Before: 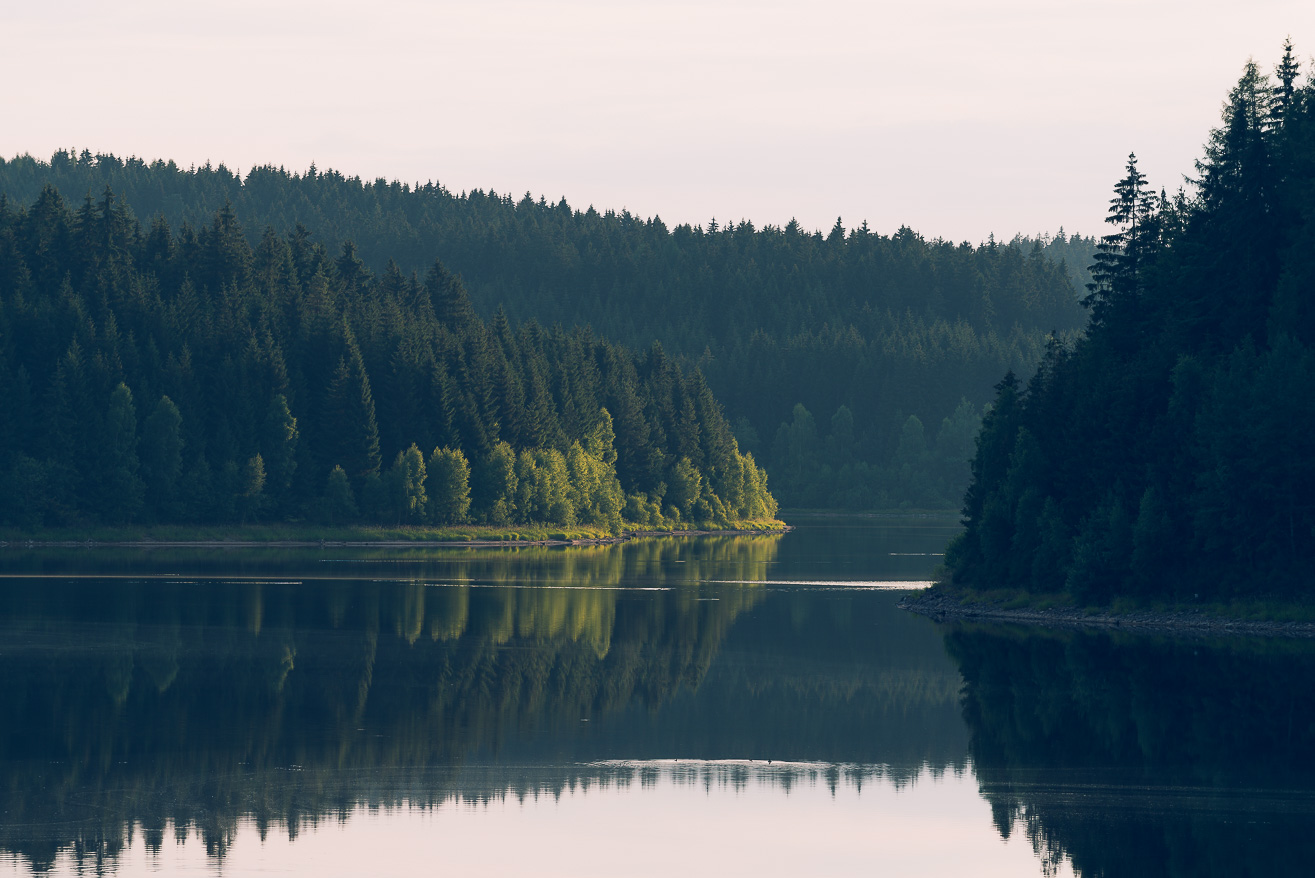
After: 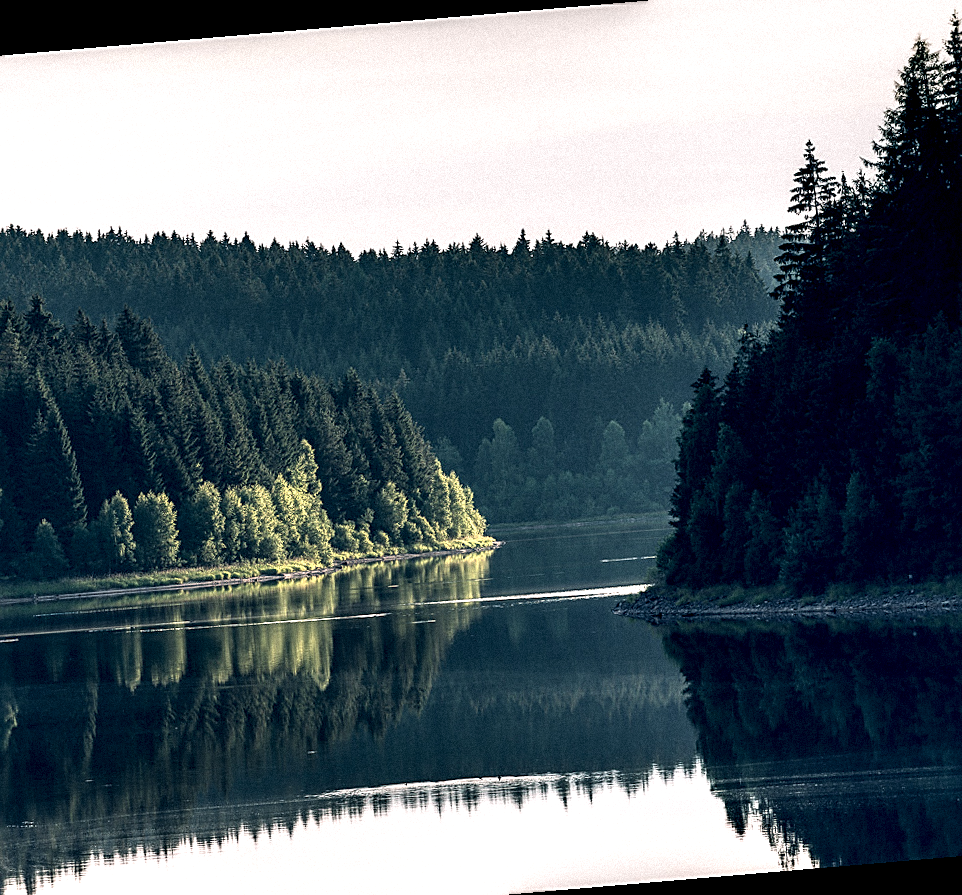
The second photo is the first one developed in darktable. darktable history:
exposure: exposure 0.258 EV, compensate highlight preservation false
rotate and perspective: rotation -4.86°, automatic cropping off
crop and rotate: left 24.034%, top 2.838%, right 6.406%, bottom 6.299%
sharpen: on, module defaults
grain: mid-tones bias 0%
local contrast: shadows 185%, detail 225%
